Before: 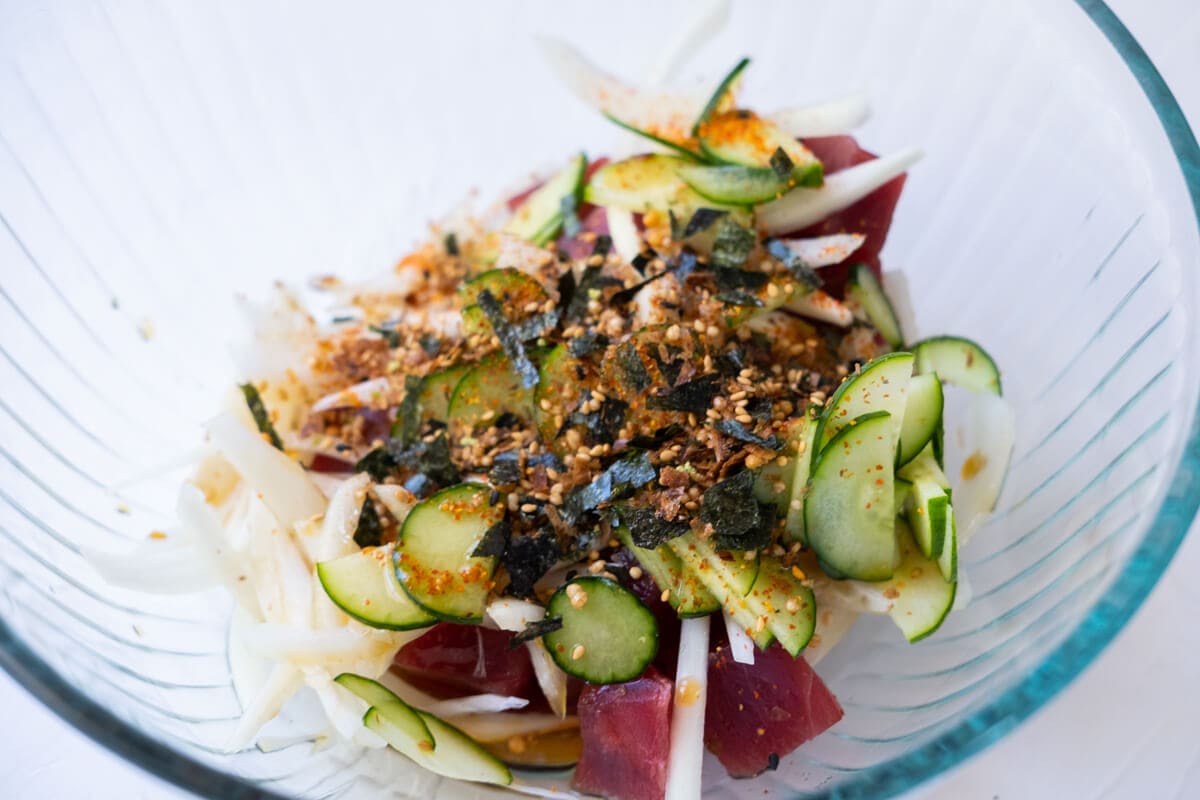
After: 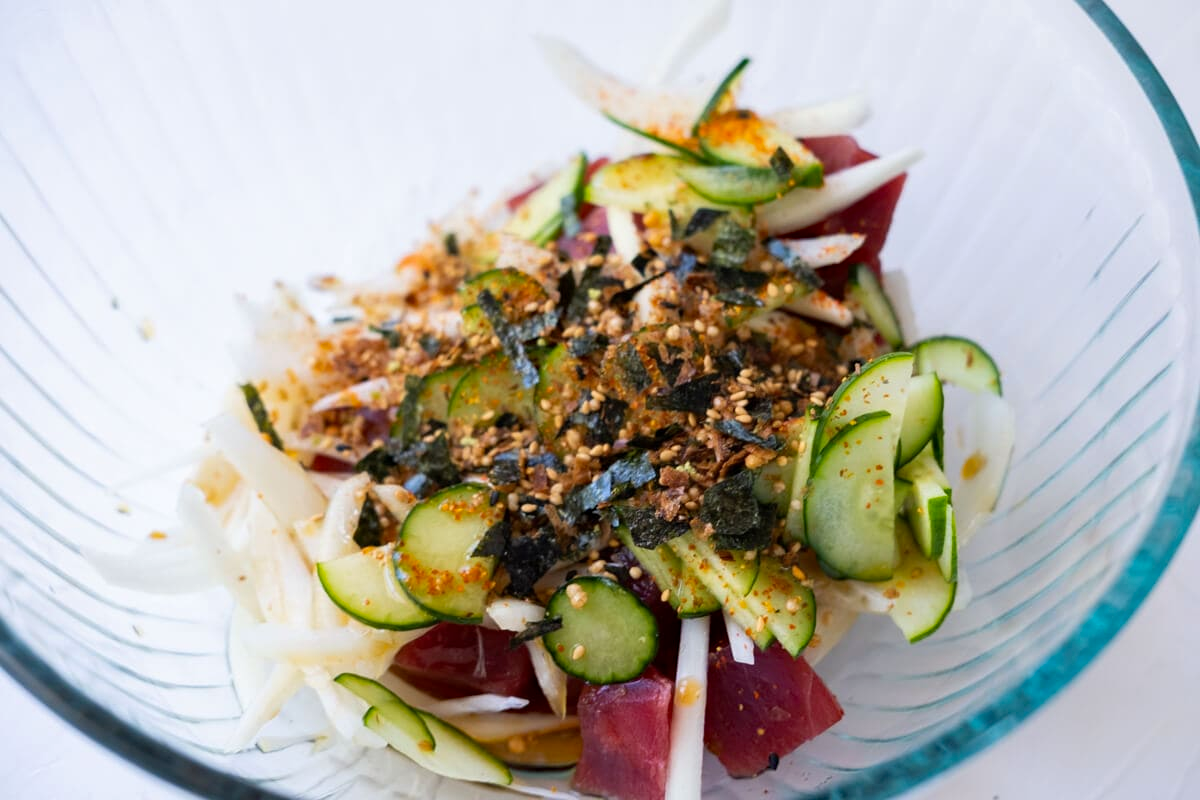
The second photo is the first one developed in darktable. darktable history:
white balance: emerald 1
haze removal: adaptive false
